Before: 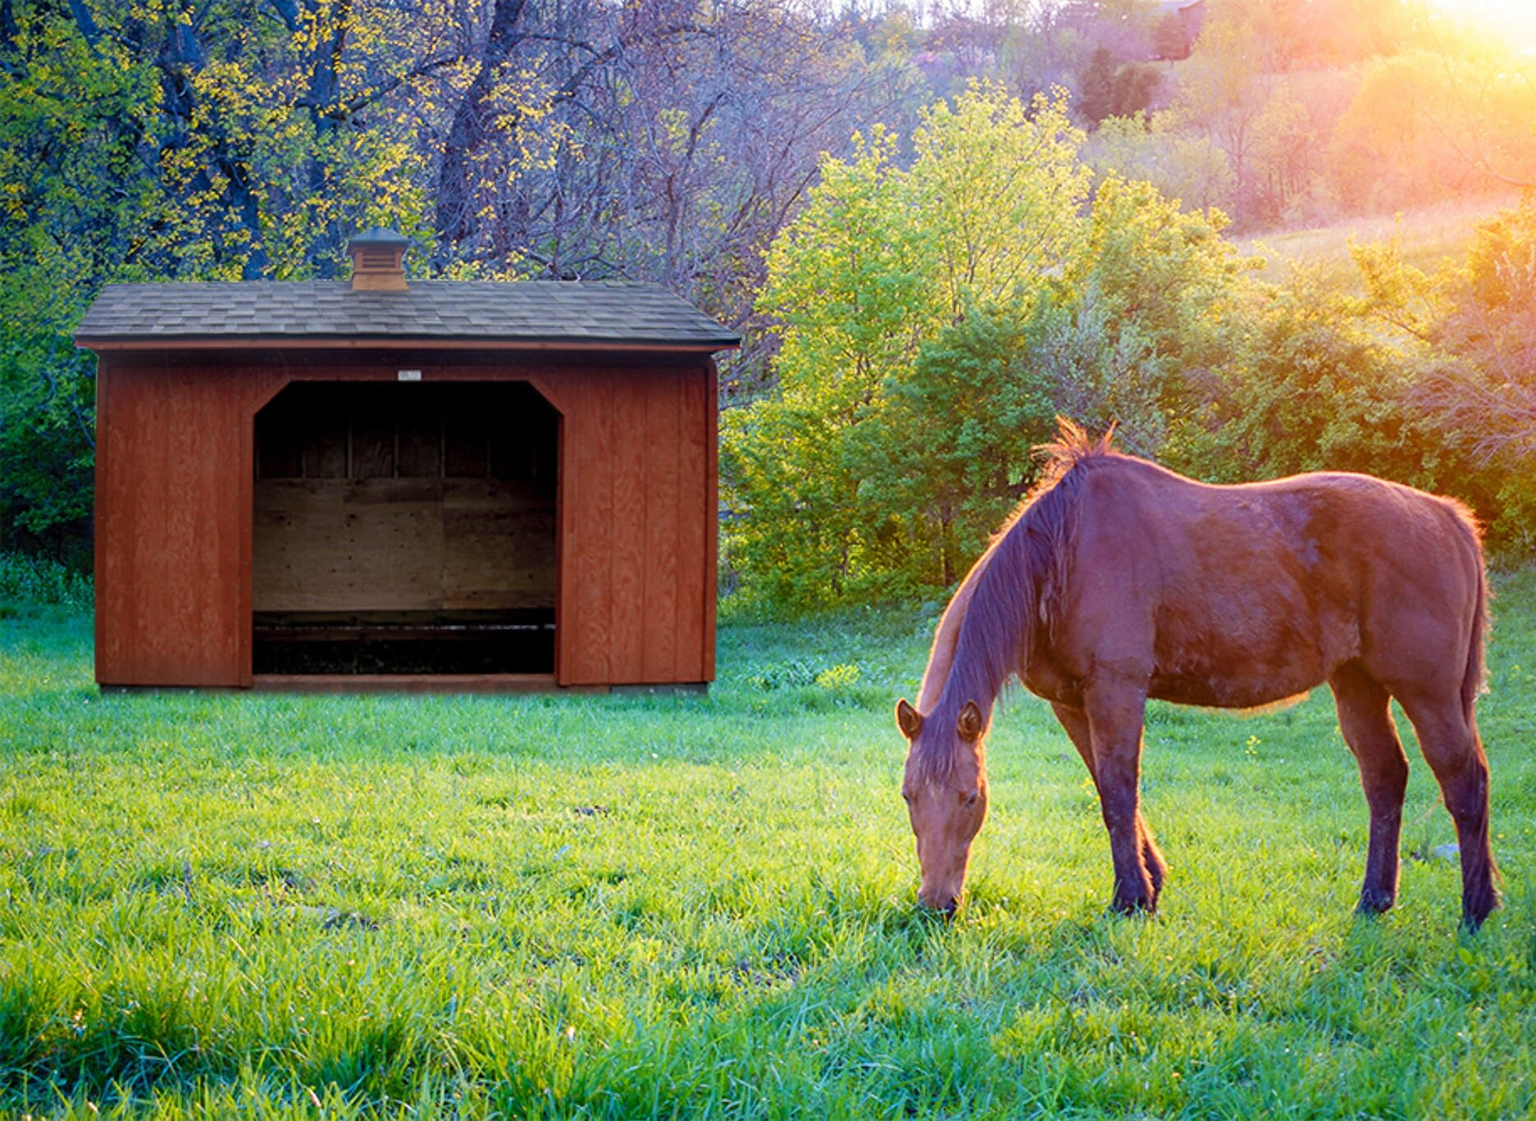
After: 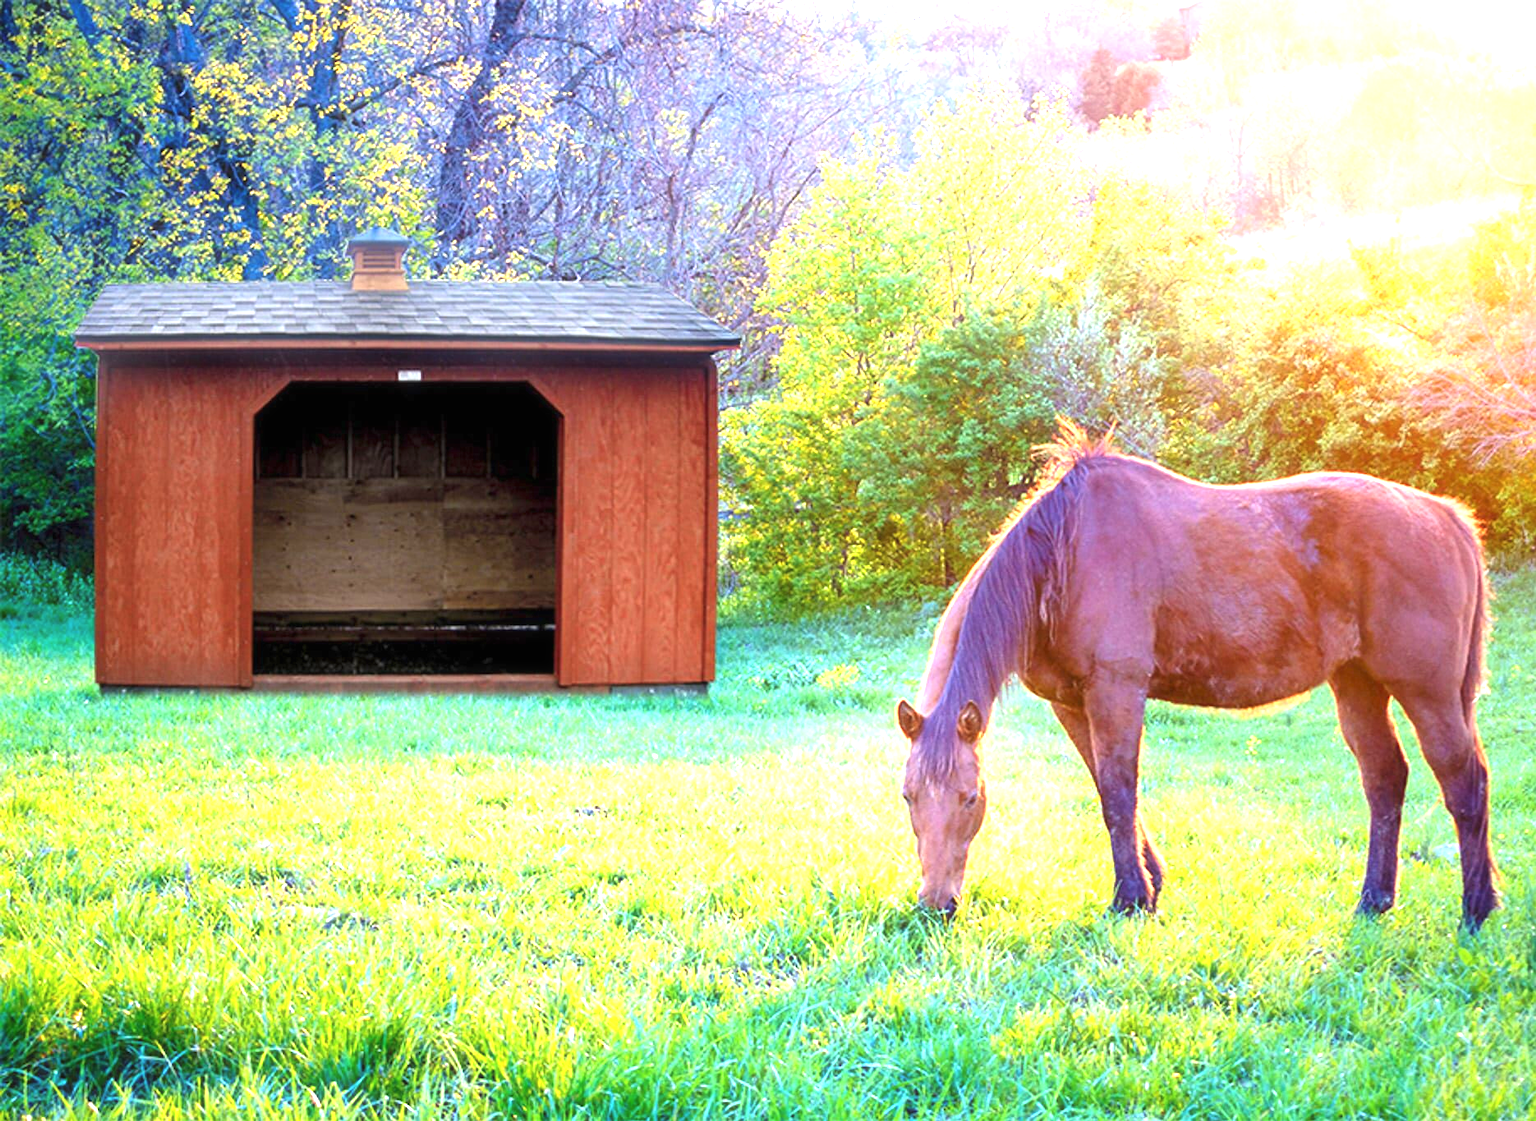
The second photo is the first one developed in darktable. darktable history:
exposure: black level correction 0, exposure 1.384 EV, compensate highlight preservation false
haze removal: strength -0.063, adaptive false
